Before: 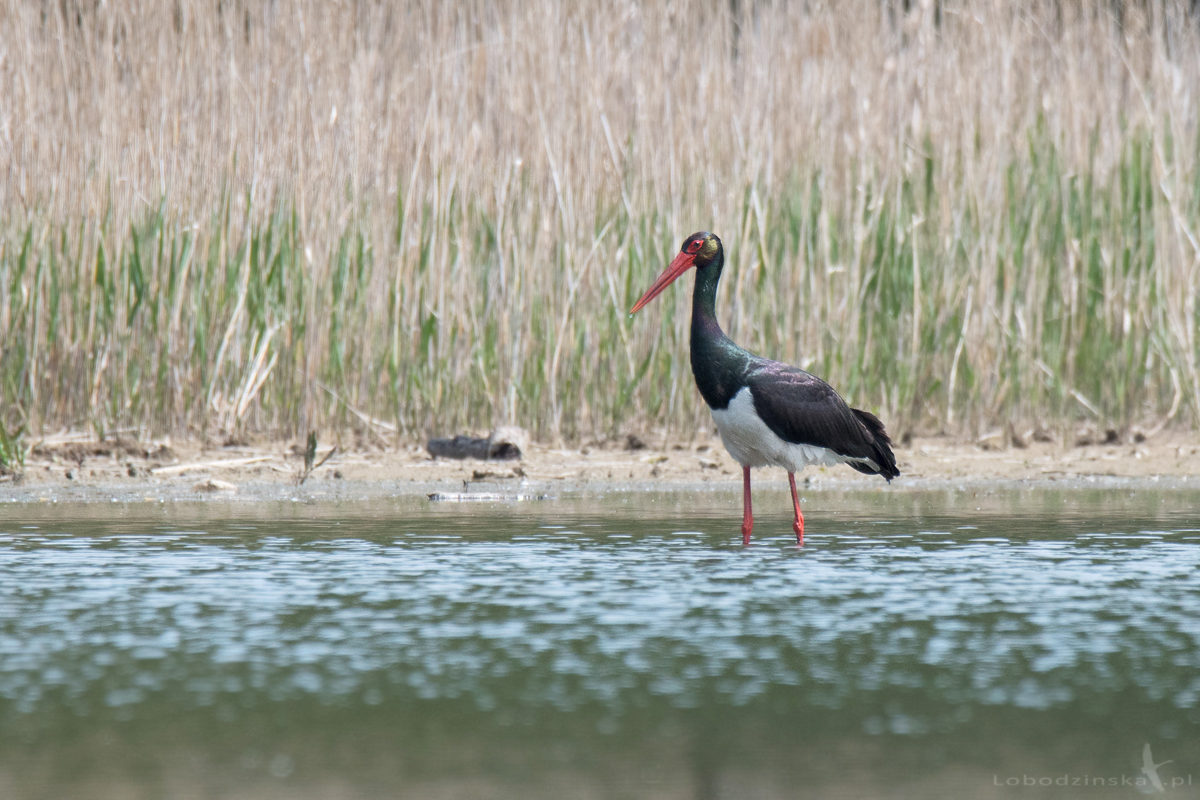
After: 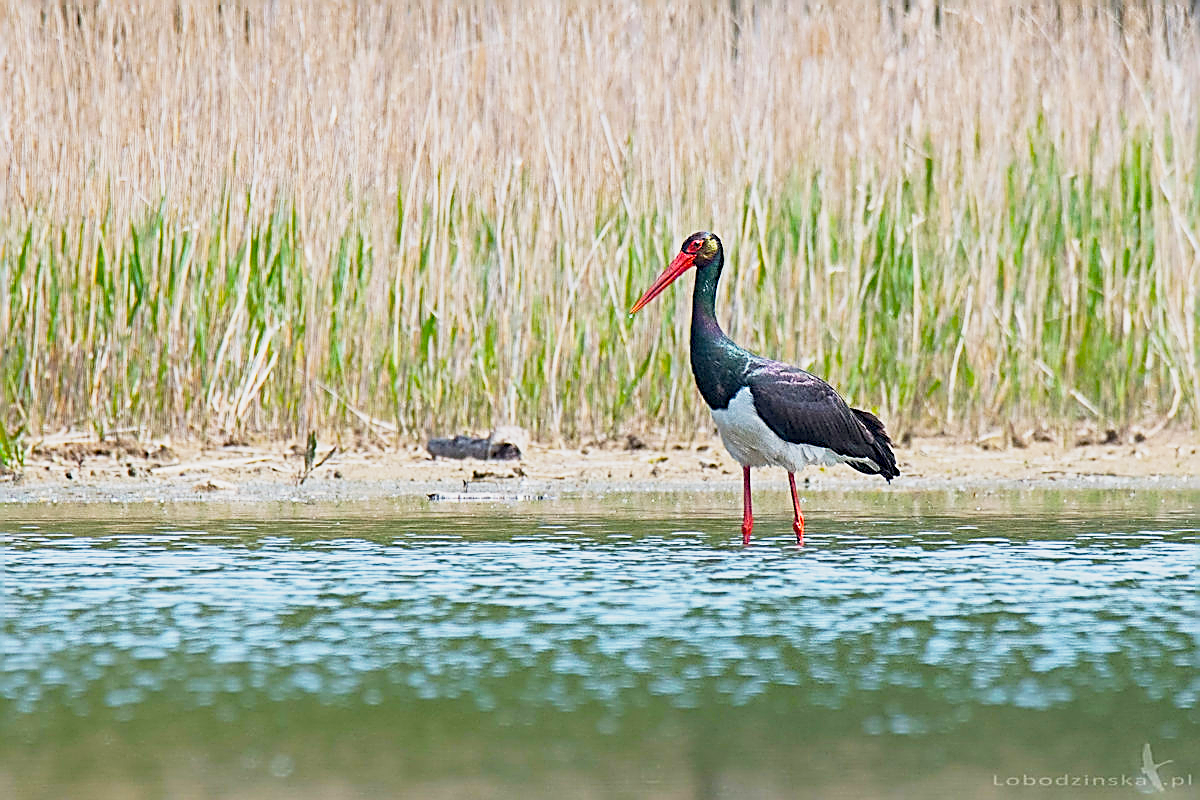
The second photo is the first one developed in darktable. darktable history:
tone equalizer: on, module defaults
sharpen: amount 2
base curve: curves: ch0 [(0, 0) (0.088, 0.125) (0.176, 0.251) (0.354, 0.501) (0.613, 0.749) (1, 0.877)], preserve colors none
color balance: input saturation 134.34%, contrast -10.04%, contrast fulcrum 19.67%, output saturation 133.51%
